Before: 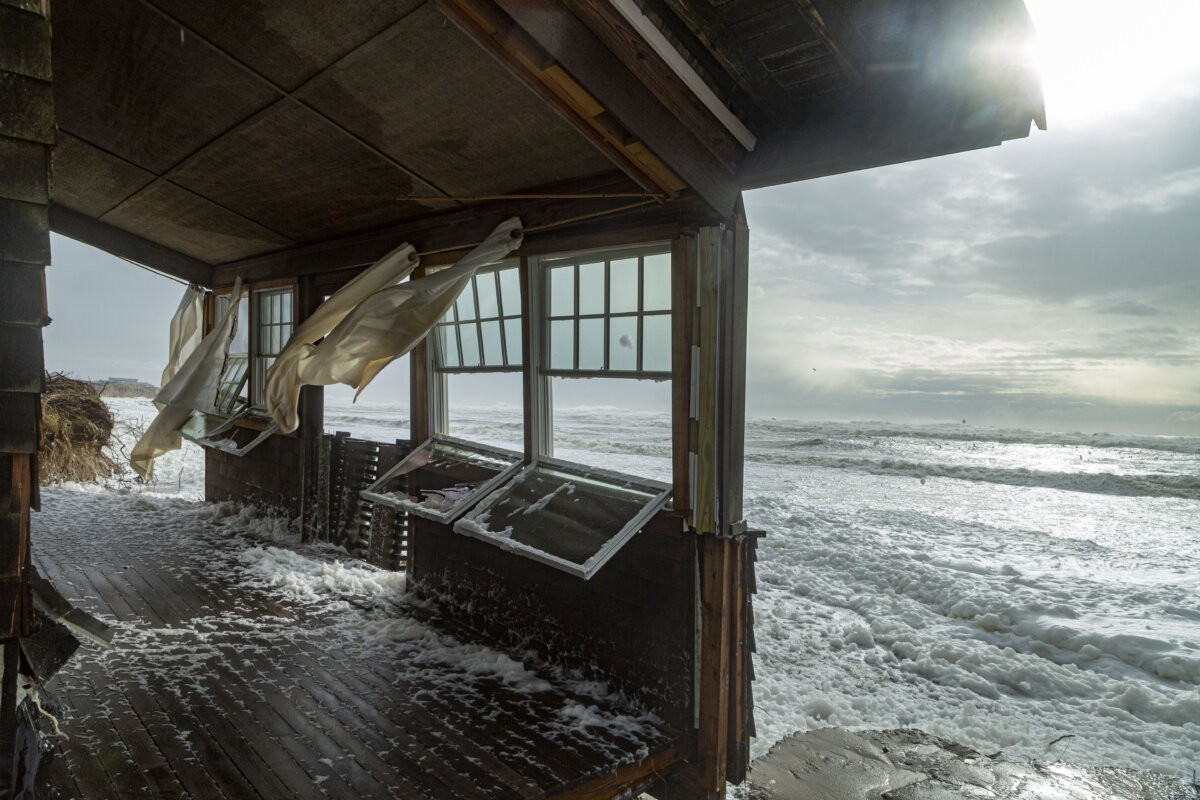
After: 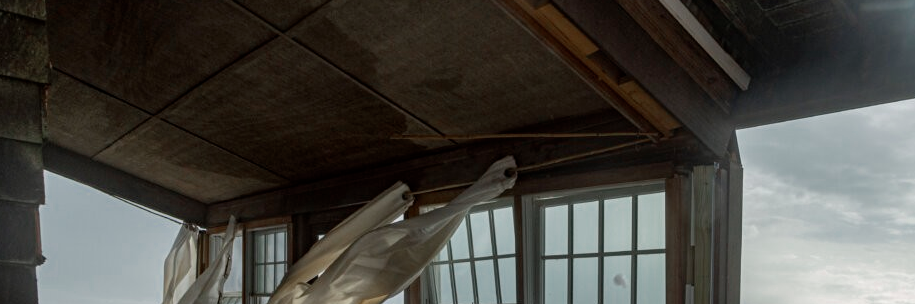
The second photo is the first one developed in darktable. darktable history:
color zones: curves: ch0 [(0, 0.5) (0.125, 0.4) (0.25, 0.5) (0.375, 0.4) (0.5, 0.4) (0.625, 0.35) (0.75, 0.35) (0.875, 0.5)]; ch1 [(0, 0.35) (0.125, 0.45) (0.25, 0.35) (0.375, 0.35) (0.5, 0.35) (0.625, 0.35) (0.75, 0.45) (0.875, 0.35)]; ch2 [(0, 0.6) (0.125, 0.5) (0.25, 0.5) (0.375, 0.6) (0.5, 0.6) (0.625, 0.5) (0.75, 0.5) (0.875, 0.5)]
crop: left 0.579%, top 7.627%, right 23.167%, bottom 54.275%
